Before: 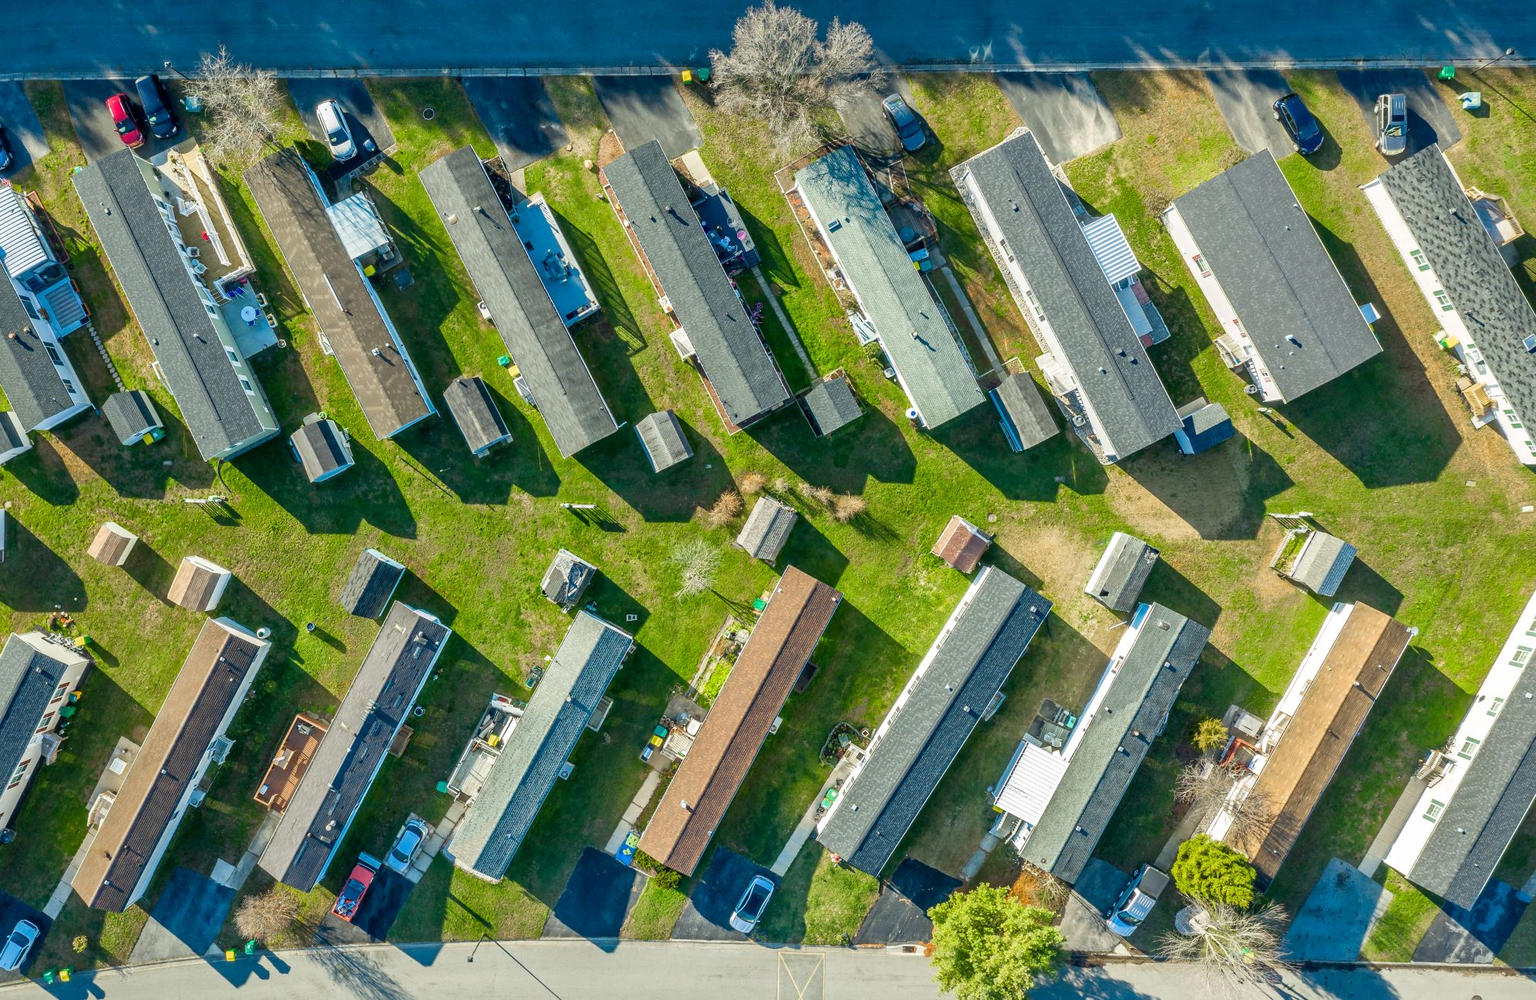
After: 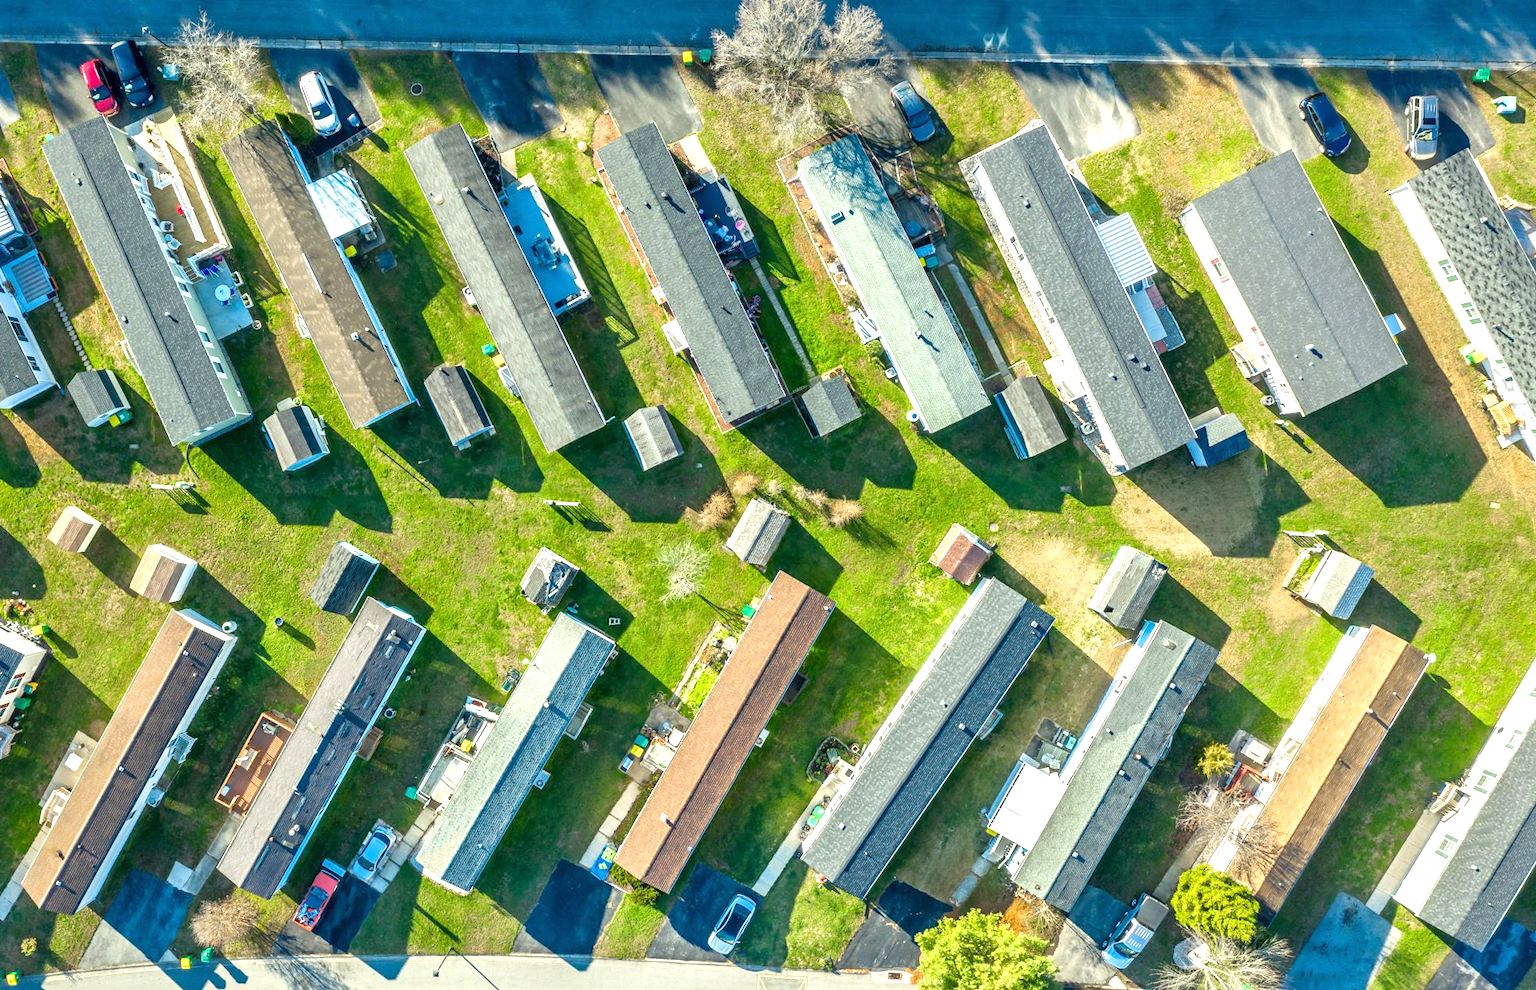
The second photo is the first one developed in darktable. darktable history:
crop and rotate: left 1.774%, right 0.633%, bottom 1.28%
exposure: black level correction 0, exposure 0.7 EV, compensate exposure bias true, compensate highlight preservation false
rotate and perspective: rotation 1.57°, crop left 0.018, crop right 0.982, crop top 0.039, crop bottom 0.961
